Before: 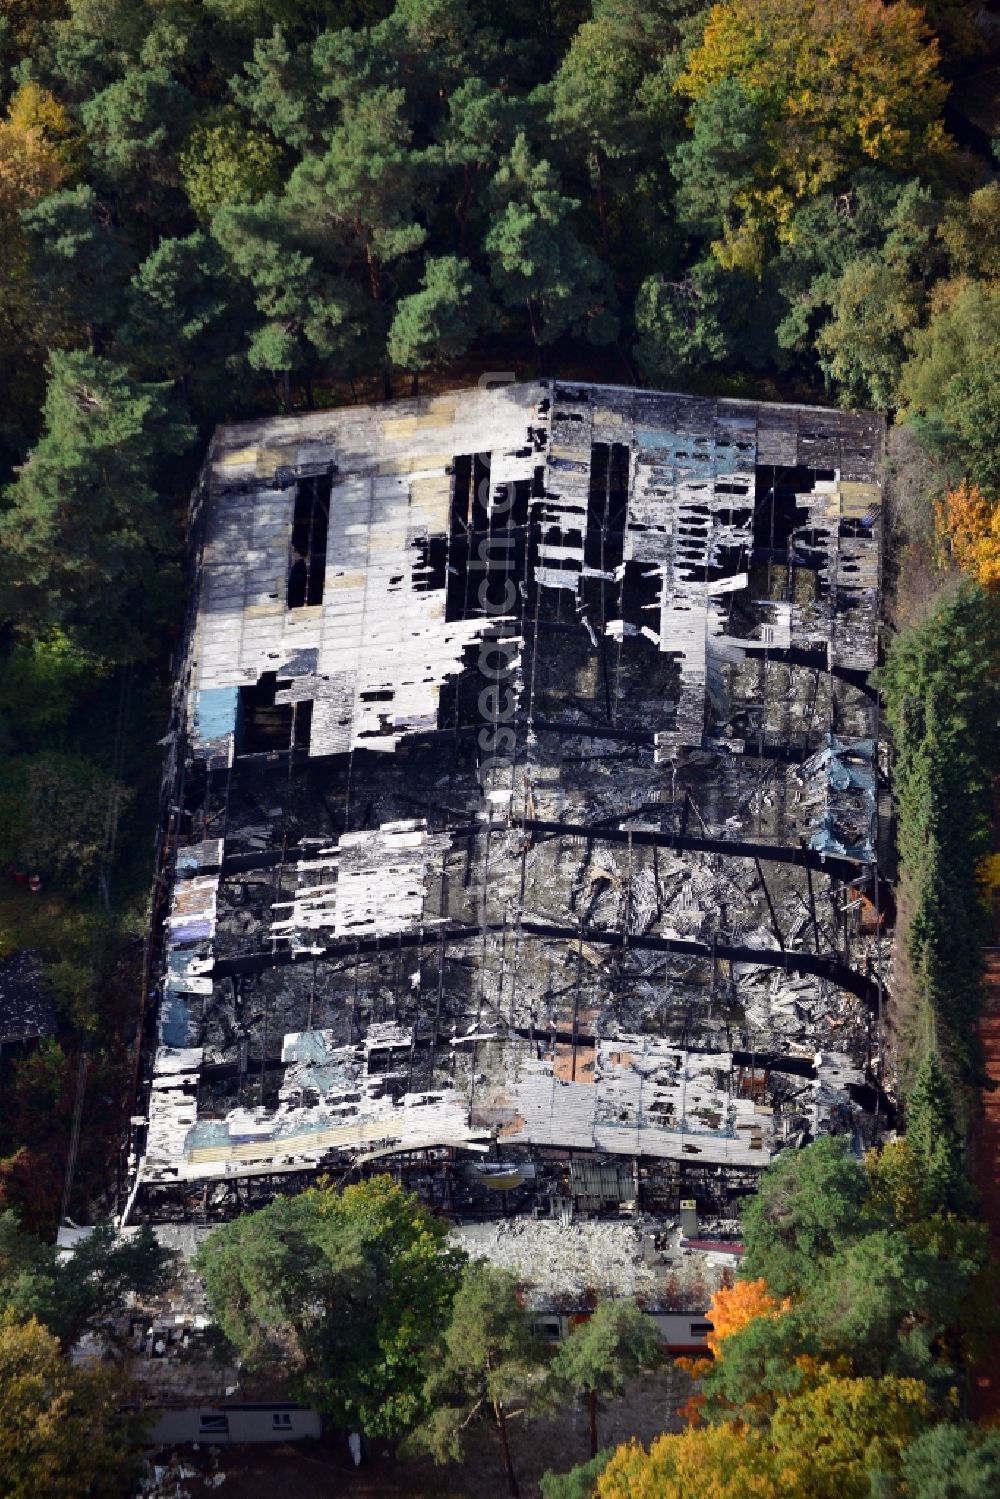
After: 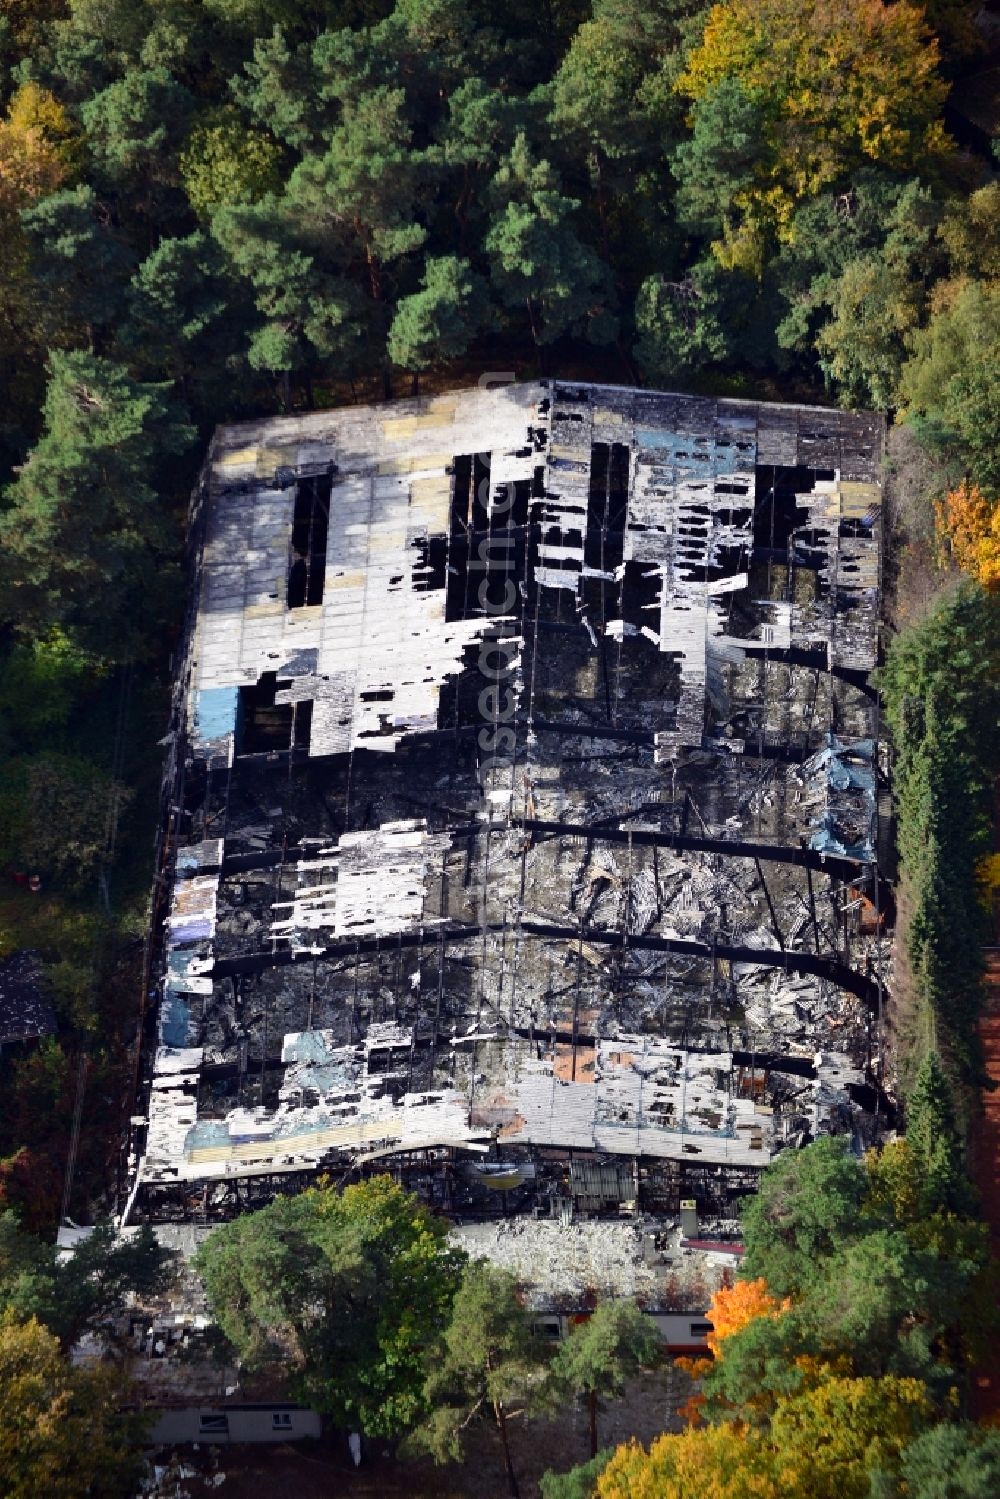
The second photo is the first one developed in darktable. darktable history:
contrast brightness saturation: contrast 0.098, brightness 0.031, saturation 0.09
